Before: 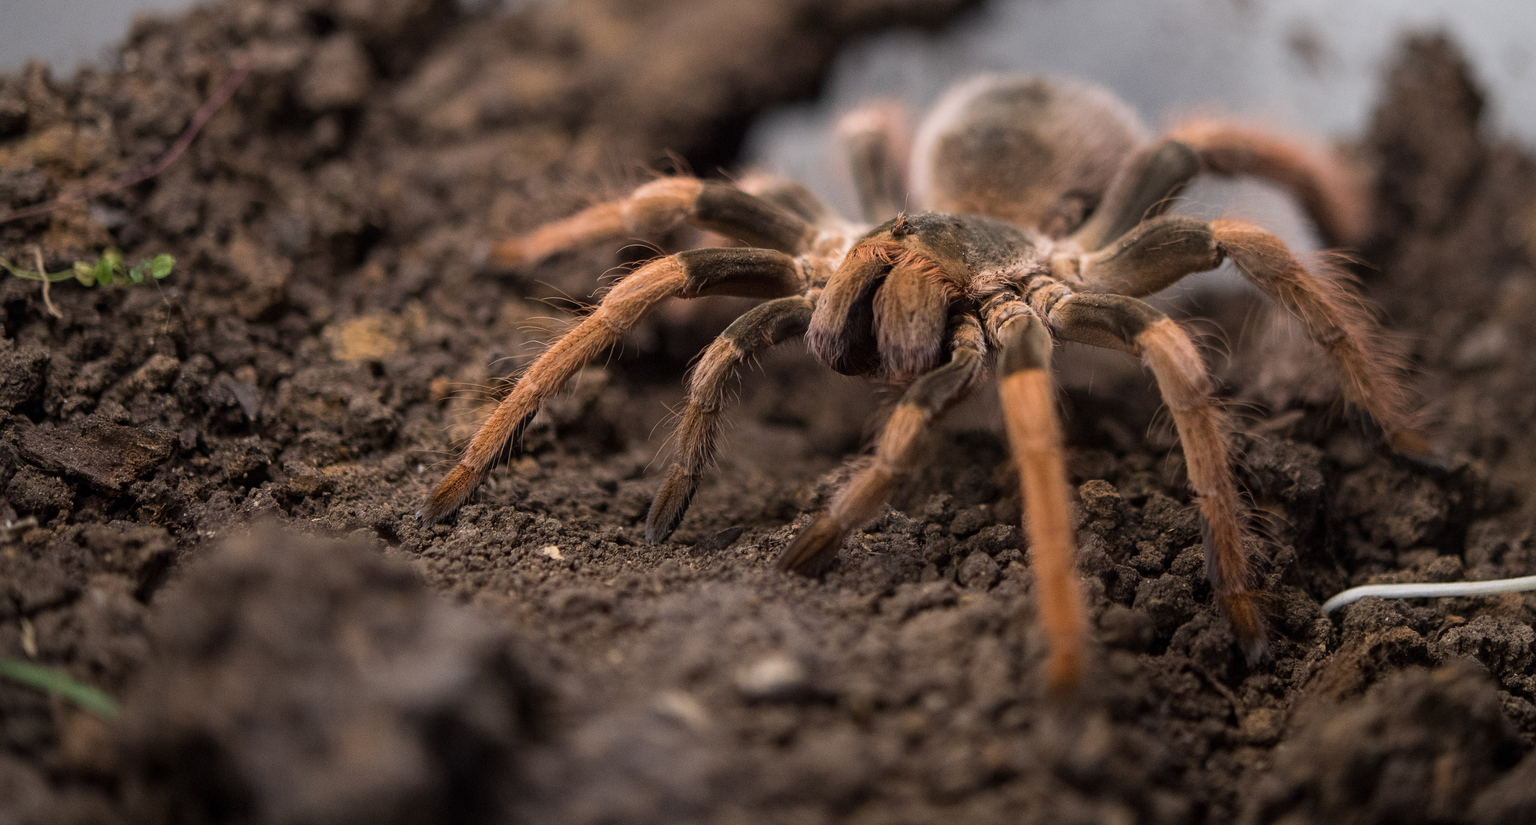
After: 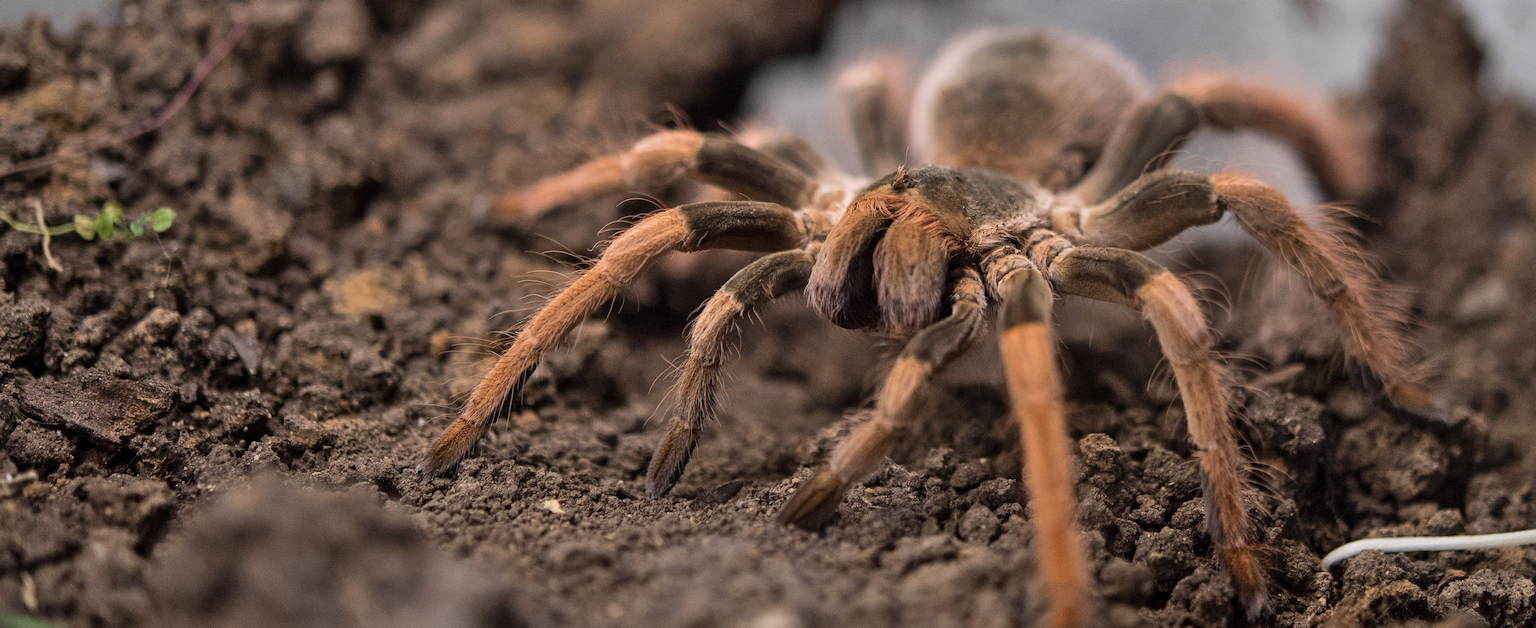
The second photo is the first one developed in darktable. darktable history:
shadows and highlights: soften with gaussian
crop: top 5.712%, bottom 18.093%
